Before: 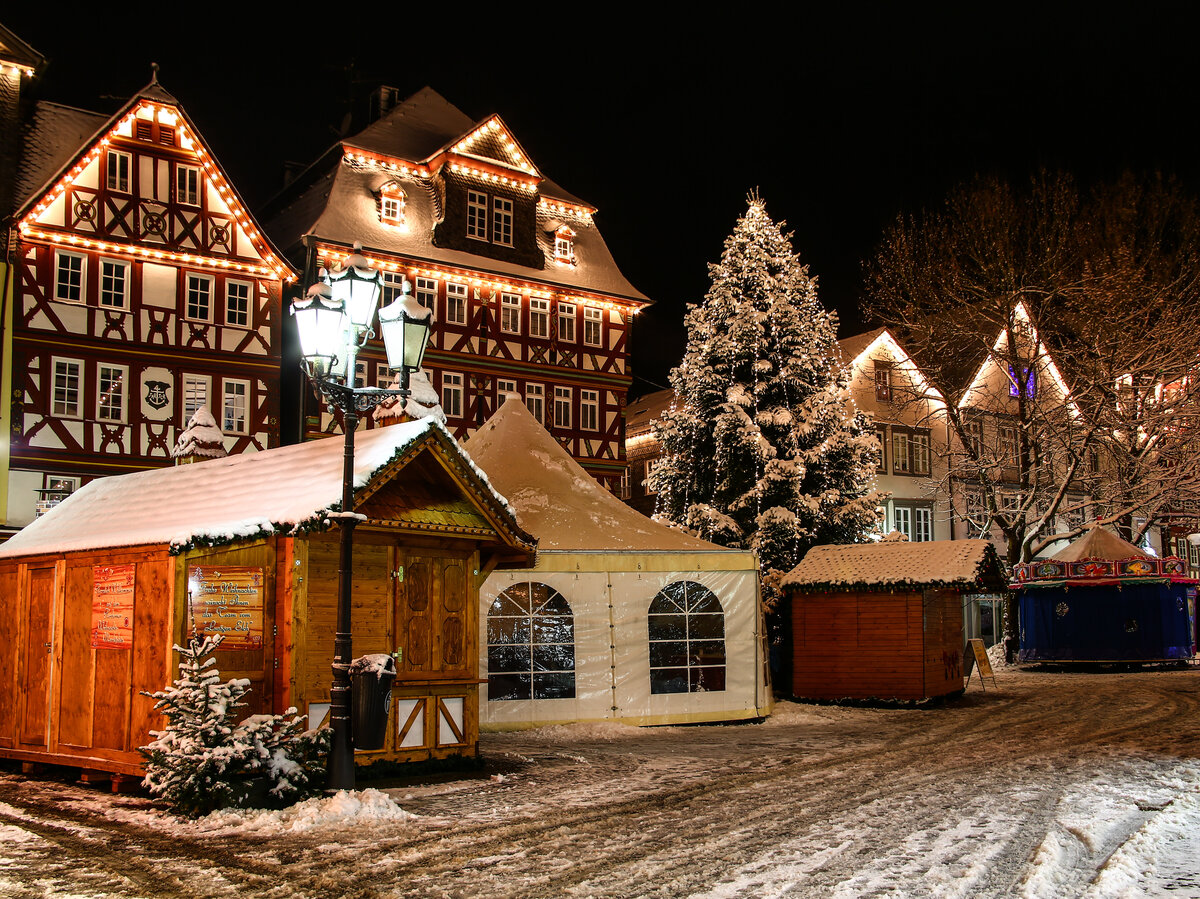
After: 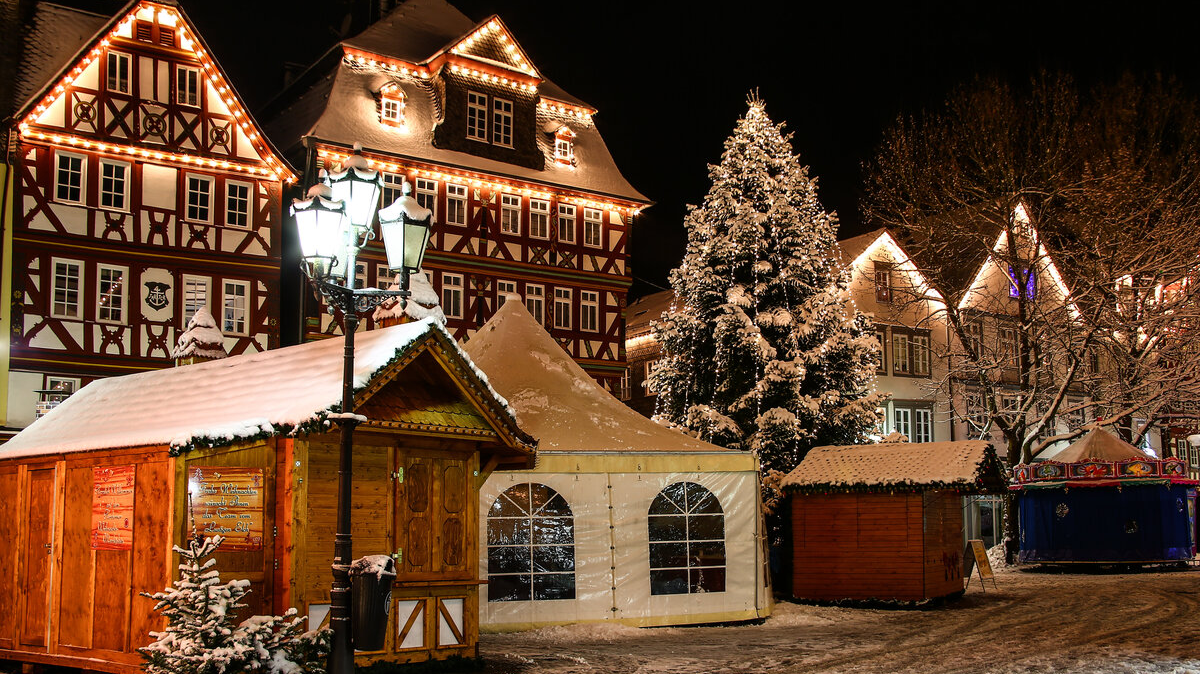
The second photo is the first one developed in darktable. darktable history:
crop: top 11.048%, bottom 13.885%
